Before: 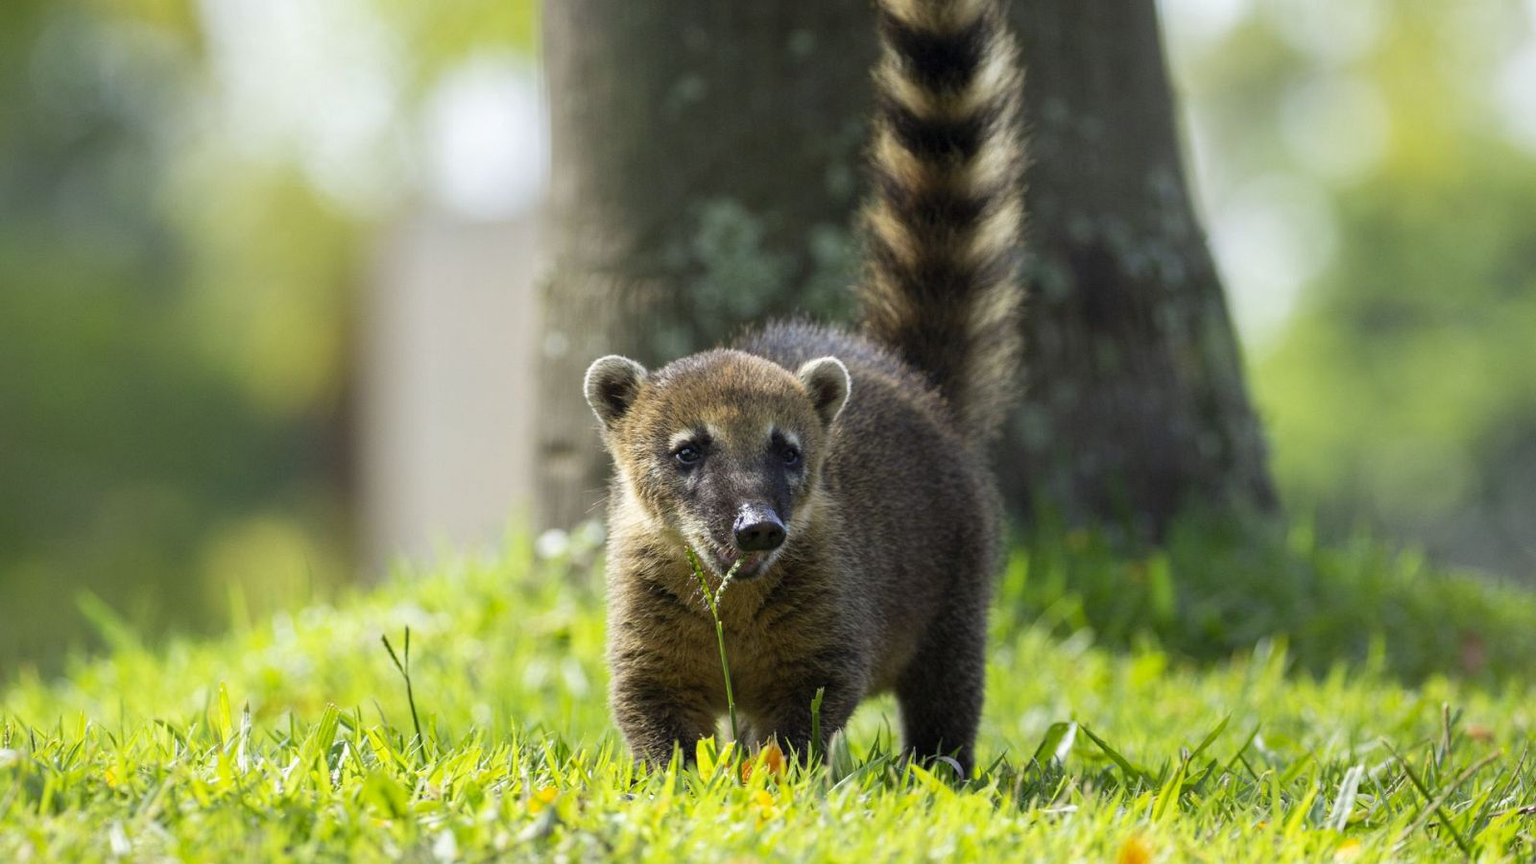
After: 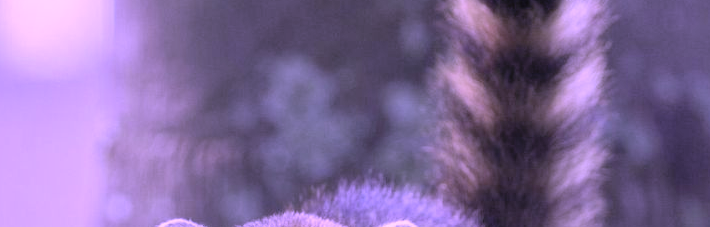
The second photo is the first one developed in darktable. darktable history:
crop: left 28.763%, top 16.815%, right 26.842%, bottom 57.911%
contrast brightness saturation: brightness 0.148
contrast equalizer: y [[0.6 ×6], [0.55 ×6], [0 ×6], [0 ×6], [0 ×6]], mix -0.202
color calibration: illuminant custom, x 0.38, y 0.48, temperature 4468.73 K
shadows and highlights: soften with gaussian
tone equalizer: edges refinement/feathering 500, mask exposure compensation -1.57 EV, preserve details no
local contrast: mode bilateral grid, contrast 9, coarseness 25, detail 110%, midtone range 0.2
